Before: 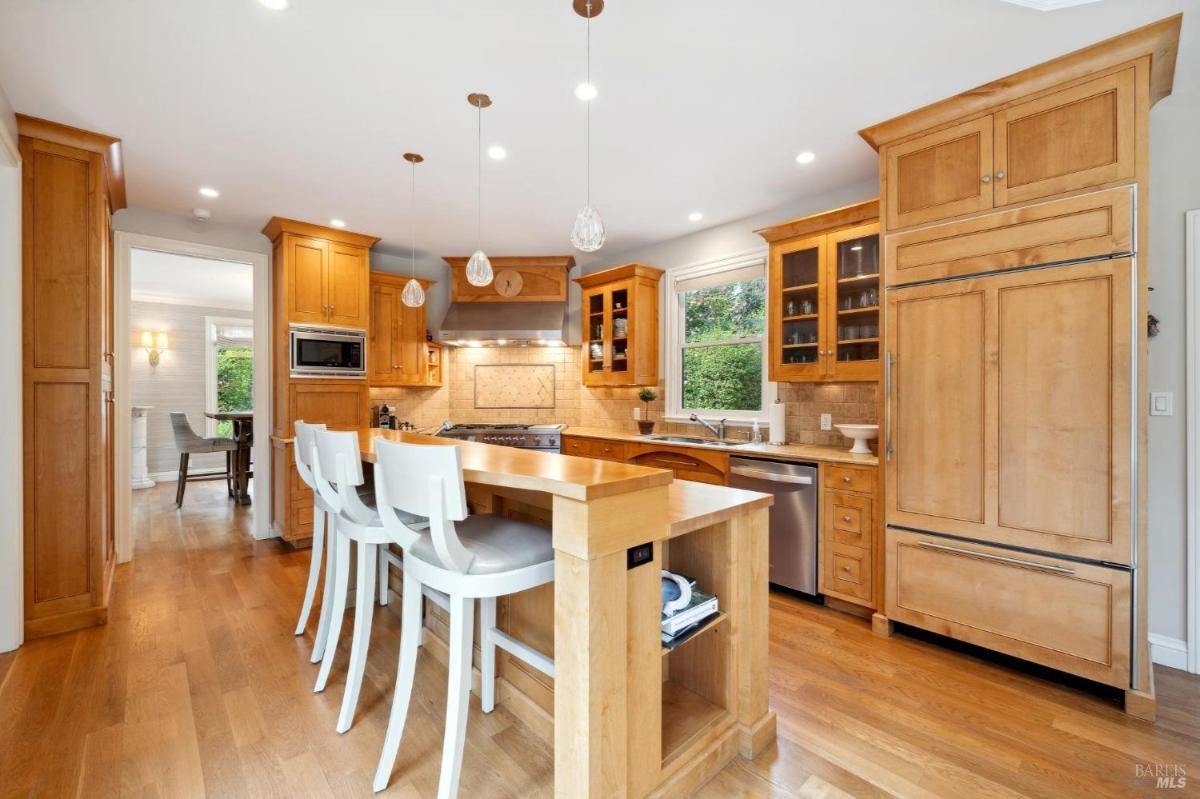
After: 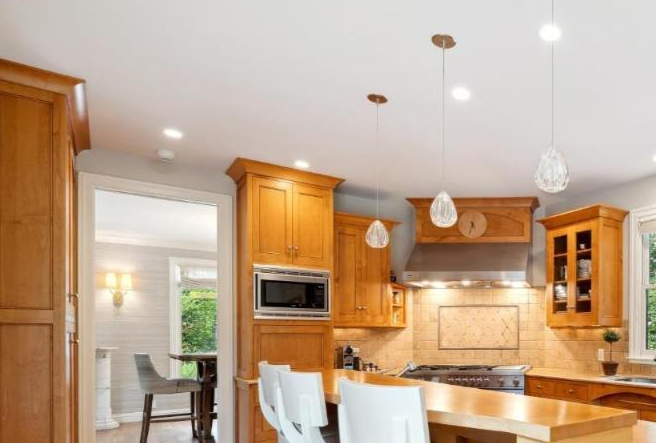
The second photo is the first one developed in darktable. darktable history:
crop and rotate: left 3.028%, top 7.457%, right 42.287%, bottom 37.06%
